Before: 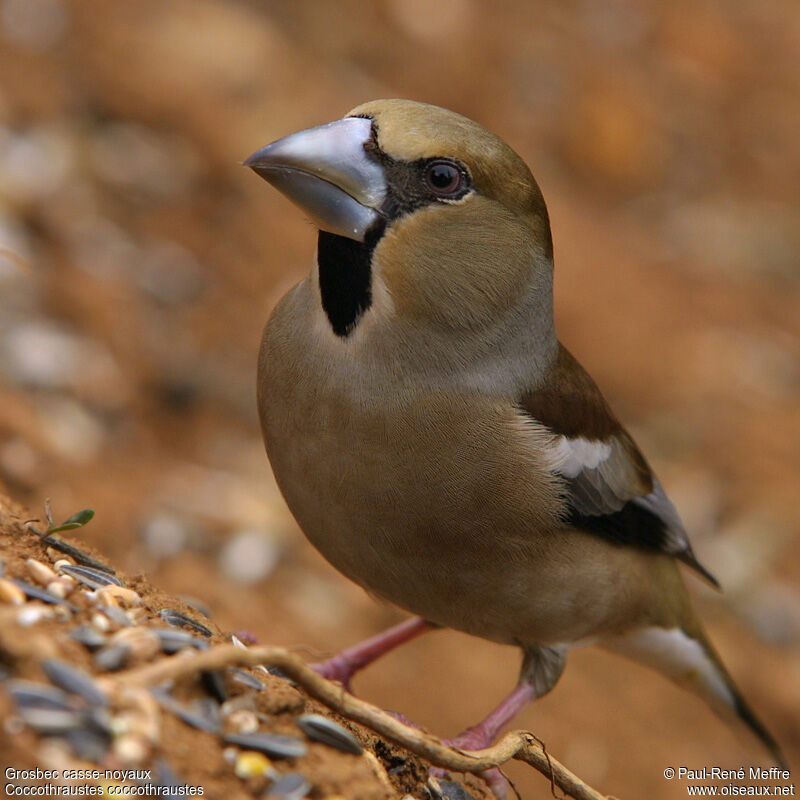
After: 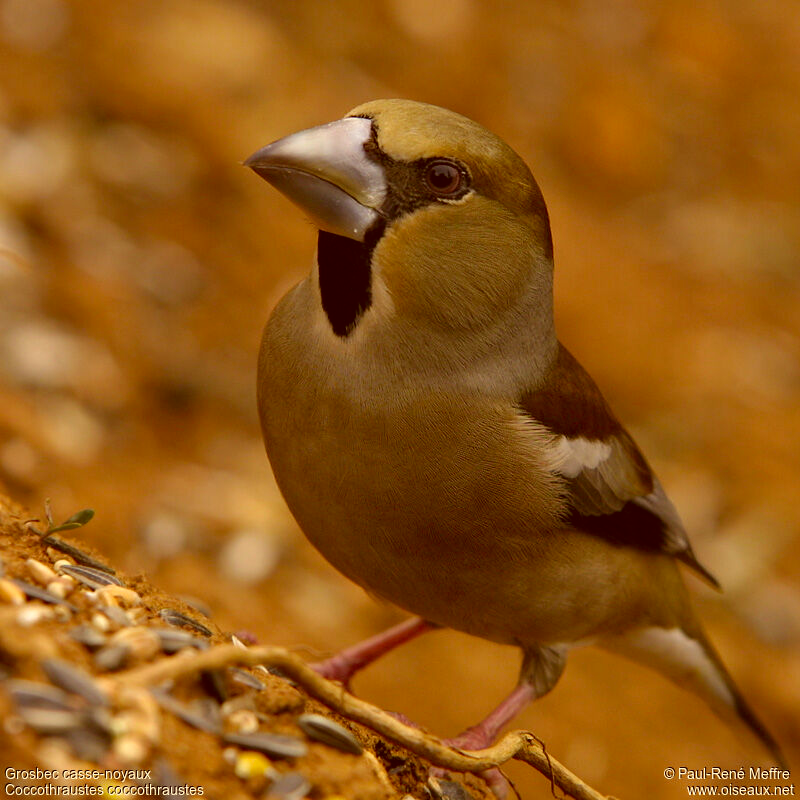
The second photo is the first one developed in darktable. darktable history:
color correction: highlights a* 1.18, highlights b* 23.74, shadows a* 16.04, shadows b* 24.42
